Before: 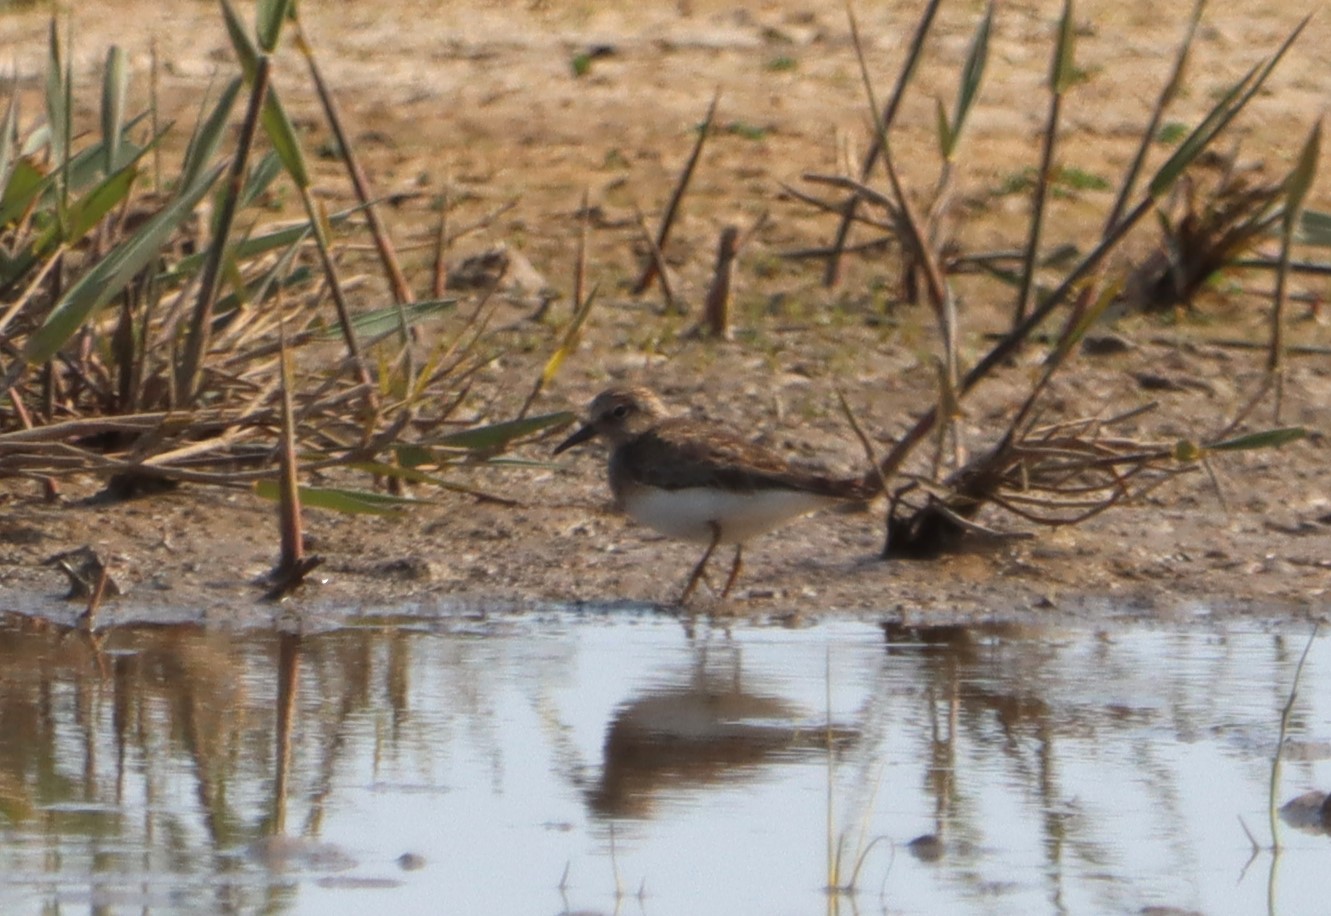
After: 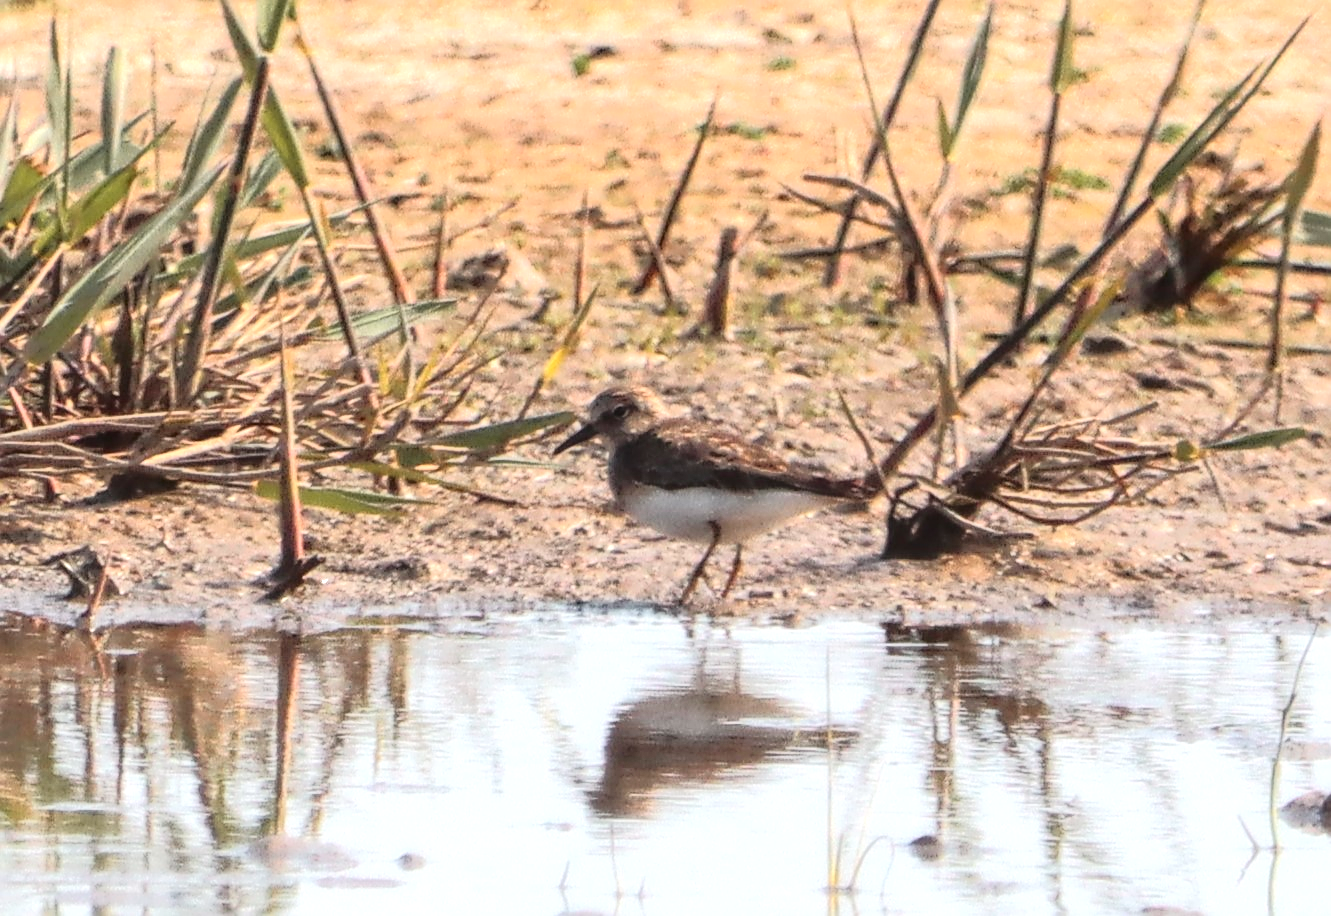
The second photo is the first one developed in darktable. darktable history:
local contrast: on, module defaults
sharpen: on, module defaults
tone curve: curves: ch0 [(0, 0.032) (0.094, 0.08) (0.265, 0.208) (0.41, 0.417) (0.498, 0.496) (0.638, 0.673) (0.819, 0.841) (0.96, 0.899)]; ch1 [(0, 0) (0.161, 0.092) (0.37, 0.302) (0.417, 0.434) (0.495, 0.498) (0.576, 0.589) (0.725, 0.765) (1, 1)]; ch2 [(0, 0) (0.352, 0.403) (0.45, 0.469) (0.521, 0.515) (0.59, 0.579) (1, 1)], color space Lab, independent channels, preserve colors none
exposure: black level correction 0, exposure 1.2 EV, compensate highlight preservation false
